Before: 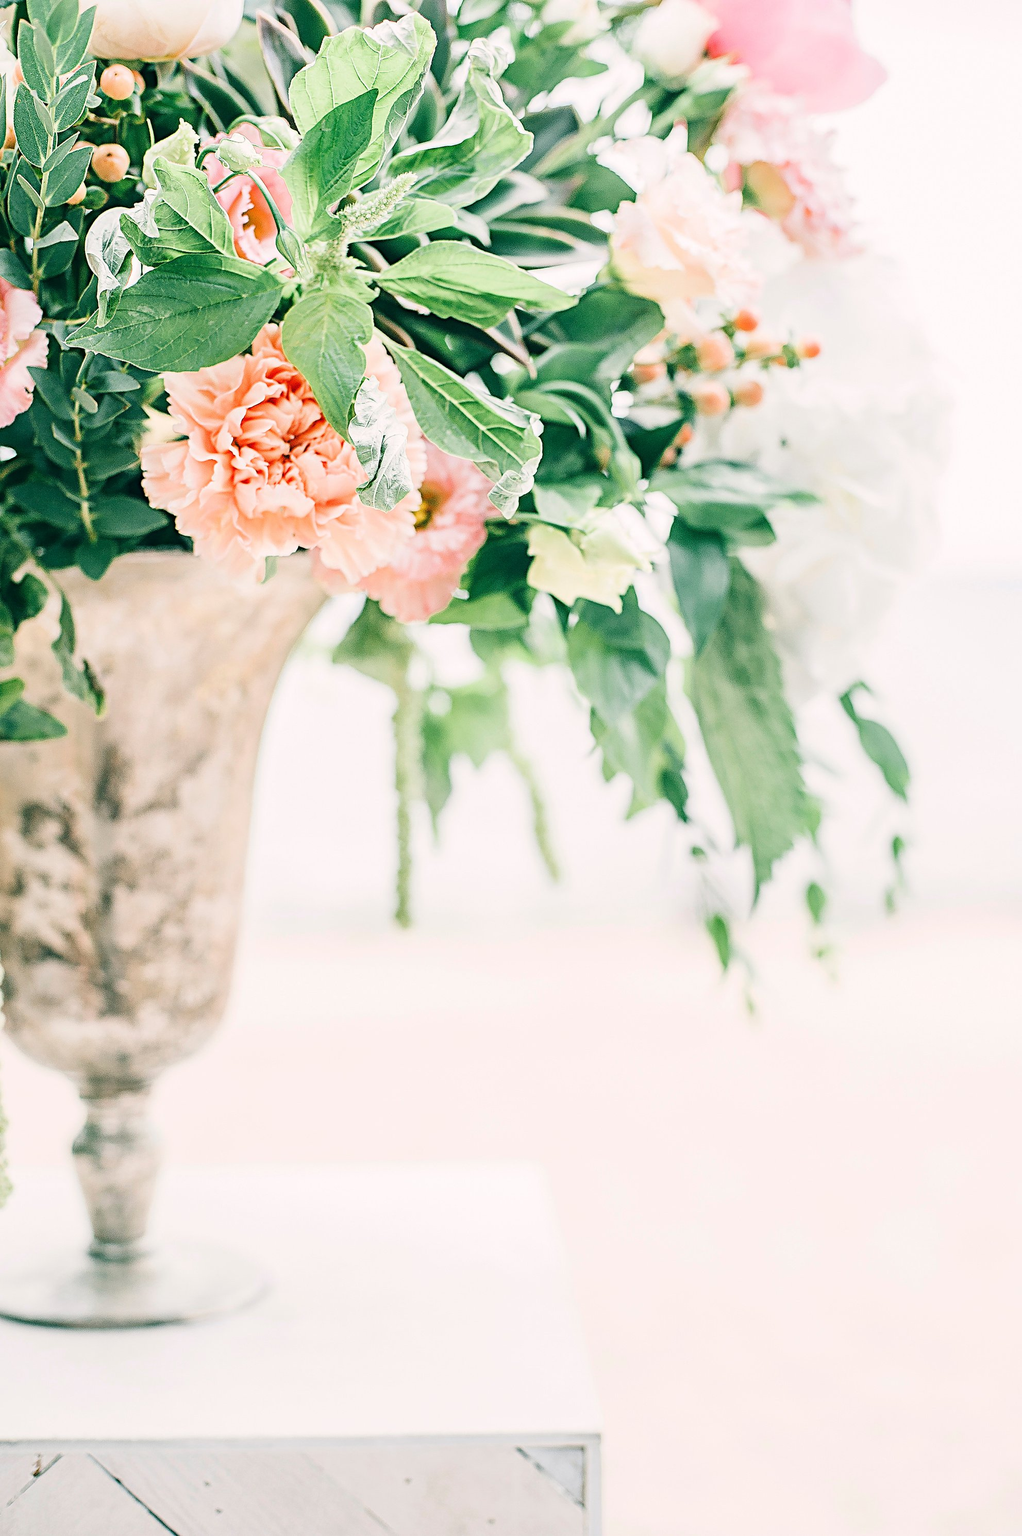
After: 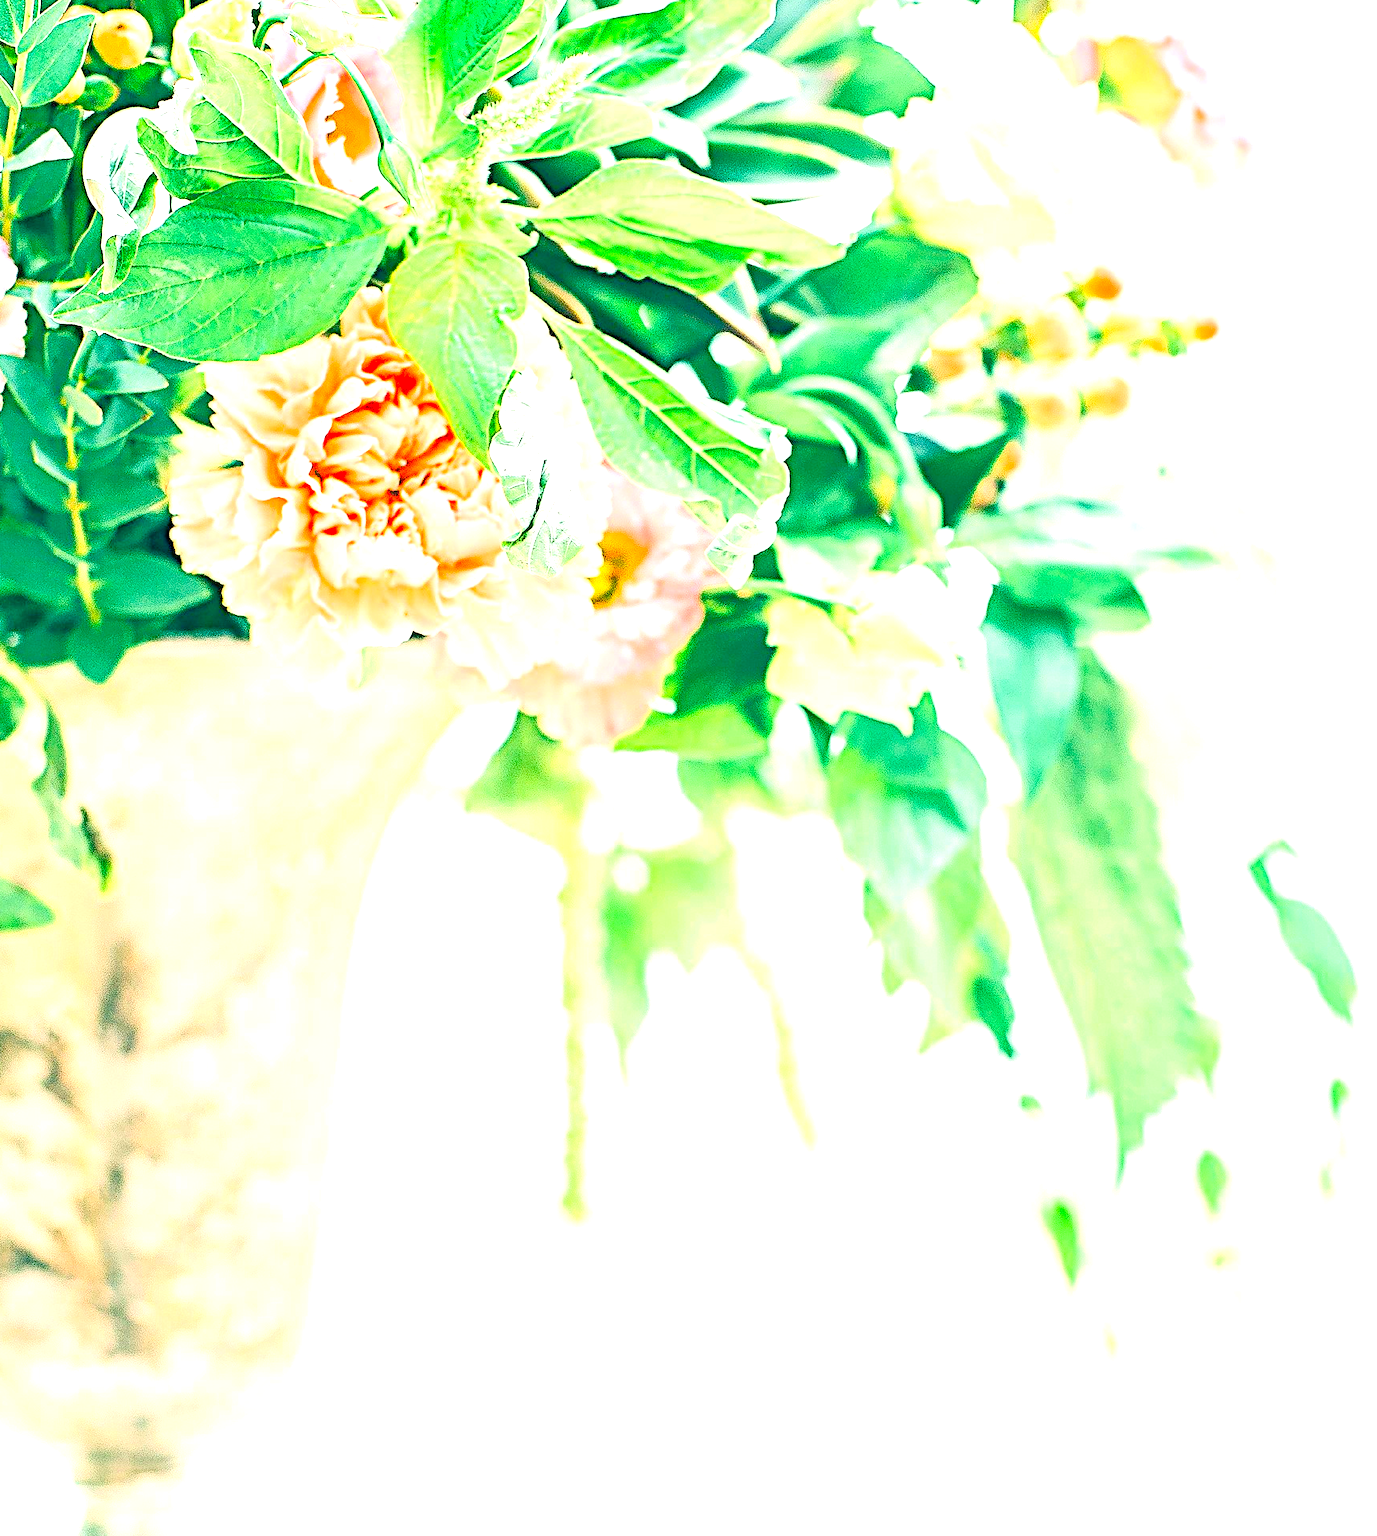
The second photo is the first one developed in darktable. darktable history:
contrast brightness saturation: contrast 0.2, brightness 0.167, saturation 0.221
color balance rgb: perceptual saturation grading › global saturation 0.328%, global vibrance 50.079%
crop: left 3.101%, top 8.986%, right 9.617%, bottom 26.265%
exposure: black level correction 0.001, exposure 1.117 EV, compensate exposure bias true, compensate highlight preservation false
tone equalizer: -7 EV 0.161 EV, -6 EV 0.617 EV, -5 EV 1.14 EV, -4 EV 1.37 EV, -3 EV 1.16 EV, -2 EV 0.6 EV, -1 EV 0.167 EV
